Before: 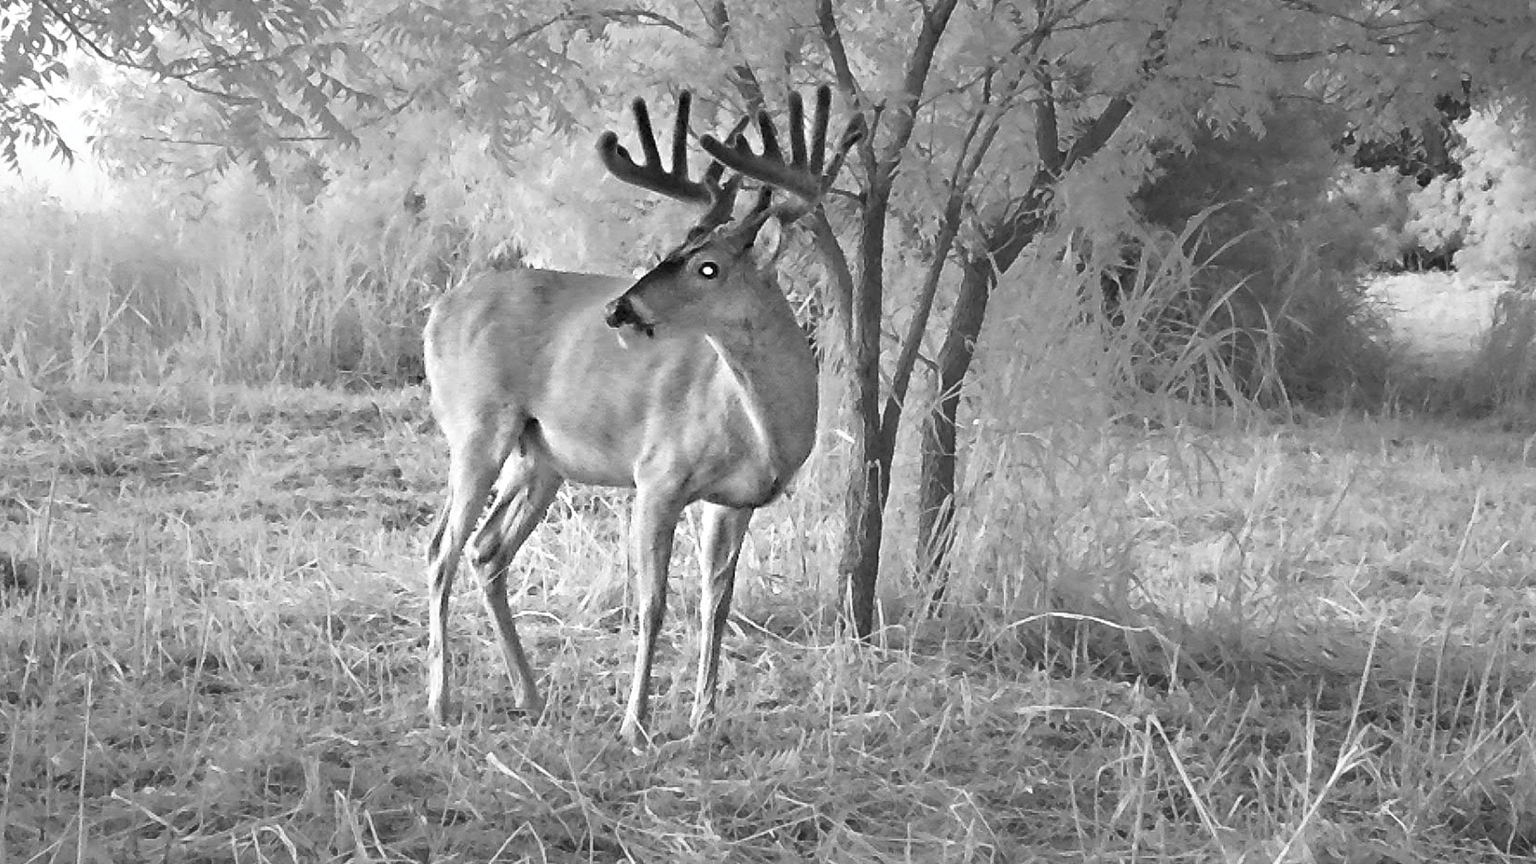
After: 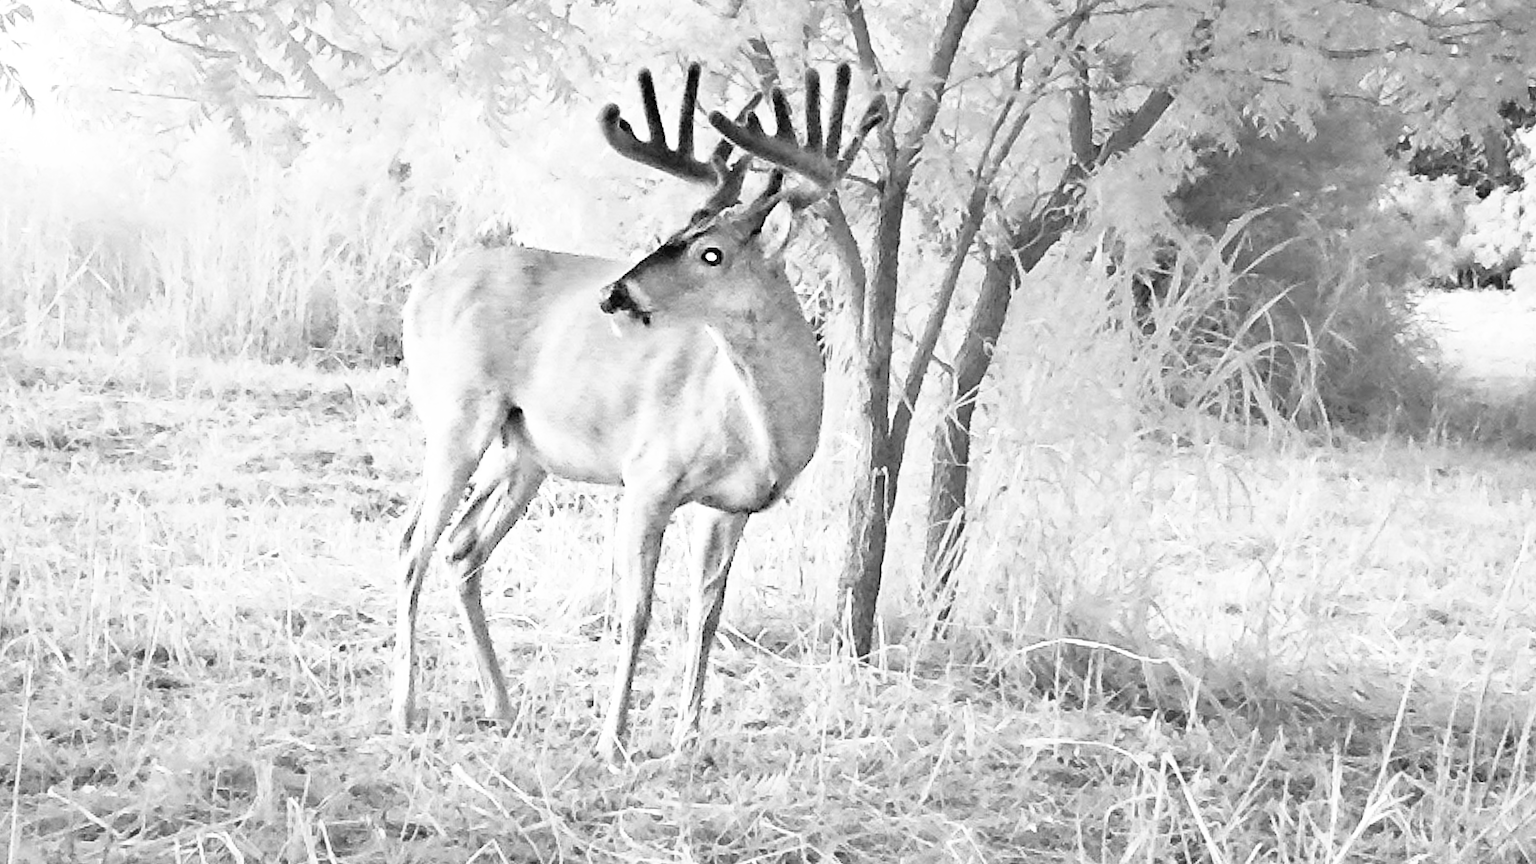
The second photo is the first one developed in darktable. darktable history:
crop and rotate: angle -2.38°
color balance rgb: on, module defaults
base curve: curves: ch0 [(0, 0) (0.012, 0.01) (0.073, 0.168) (0.31, 0.711) (0.645, 0.957) (1, 1)], preserve colors none
